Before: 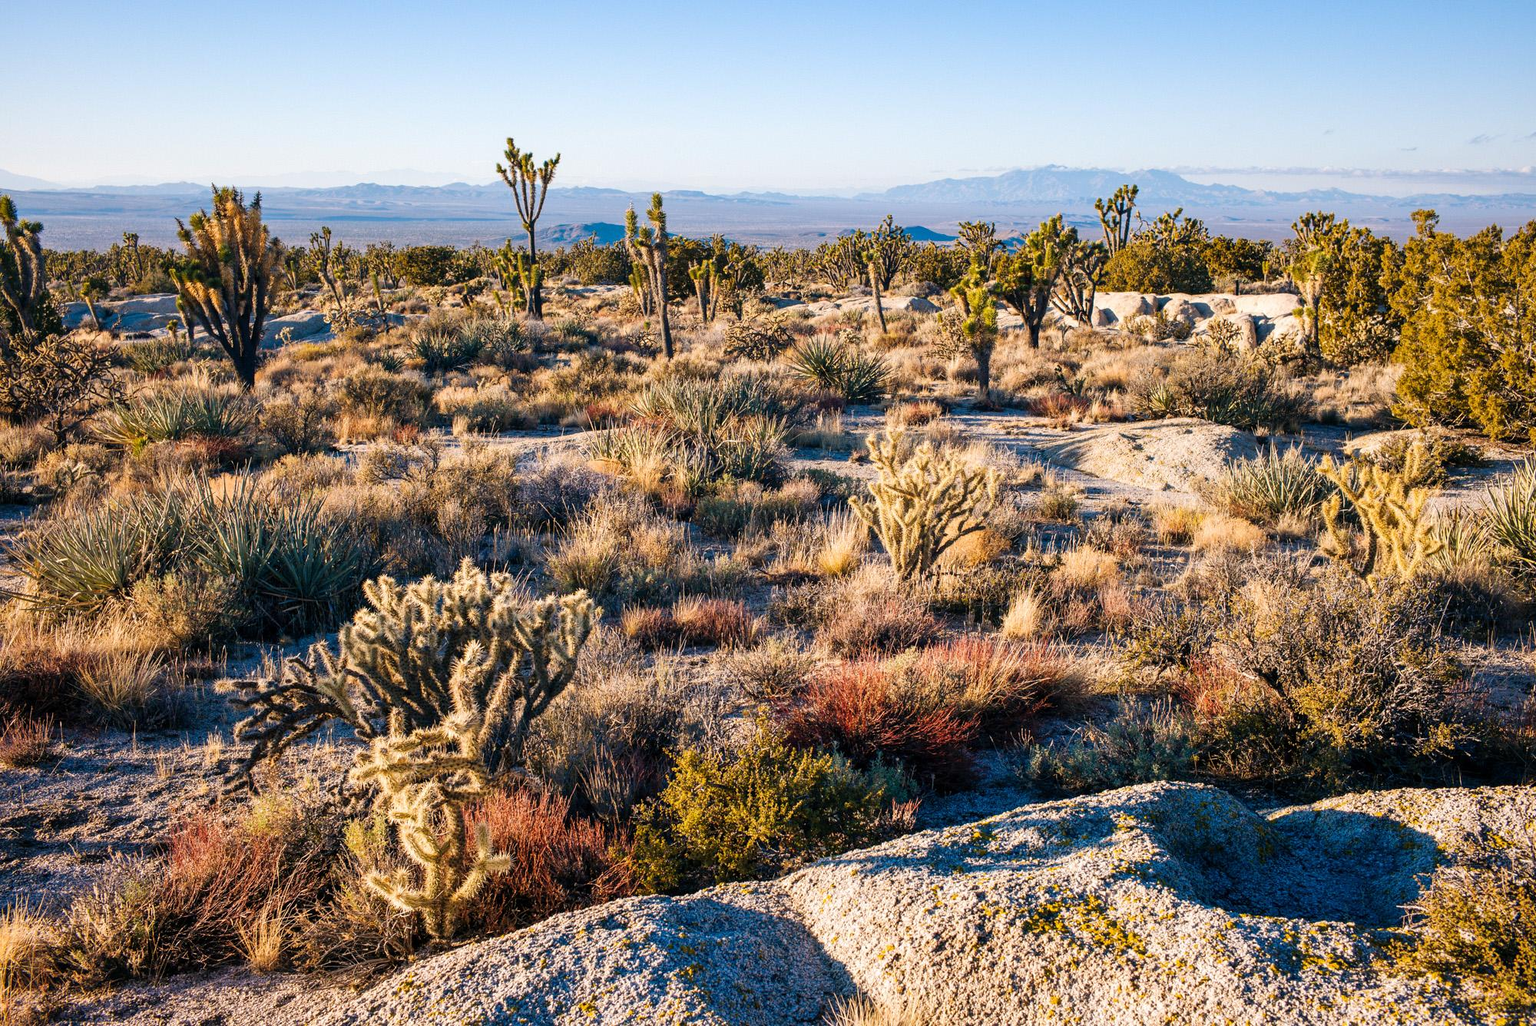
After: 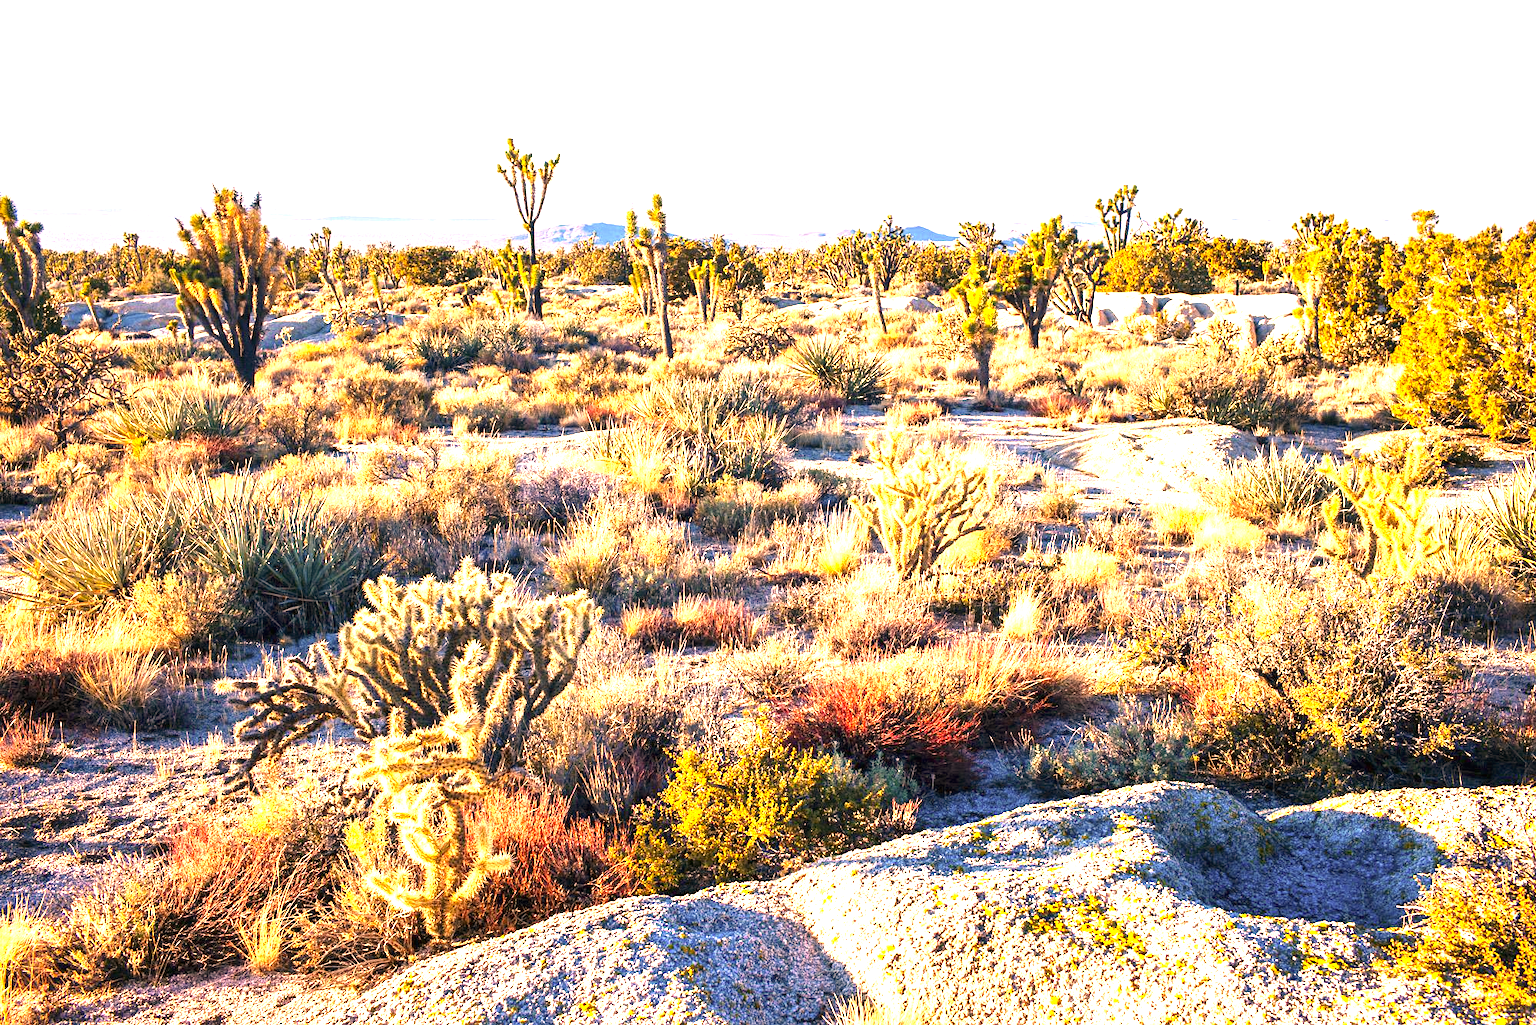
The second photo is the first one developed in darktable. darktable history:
crop: bottom 0.067%
exposure: black level correction 0, exposure 1.921 EV, compensate exposure bias true, compensate highlight preservation false
color correction: highlights a* 17.62, highlights b* 19.1
